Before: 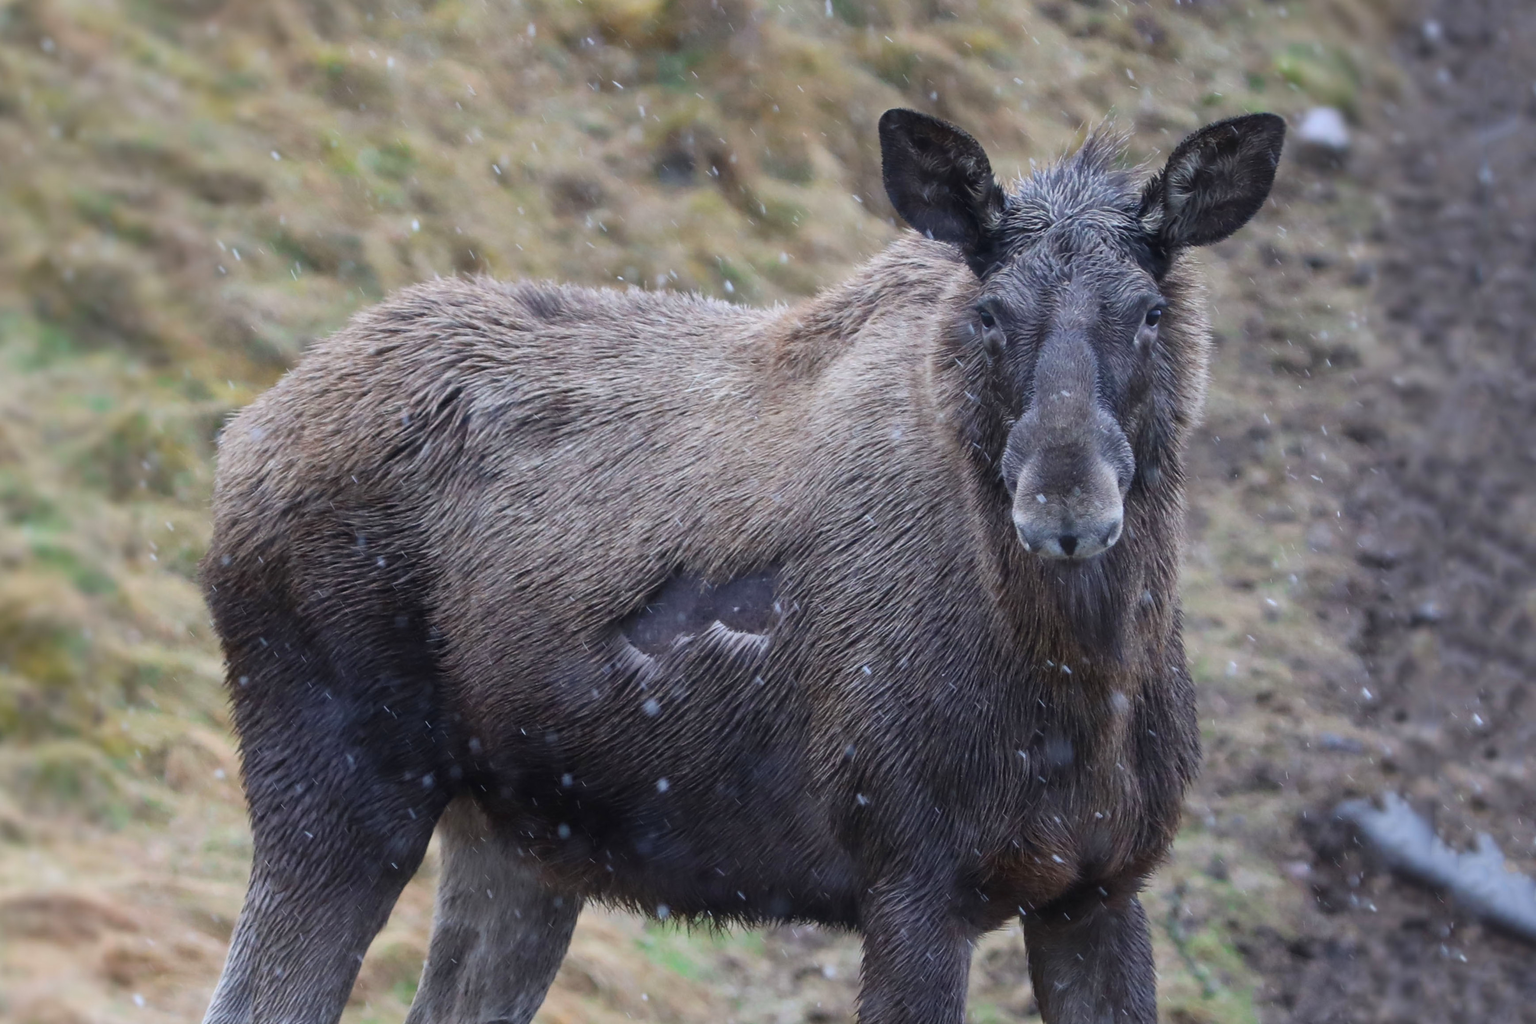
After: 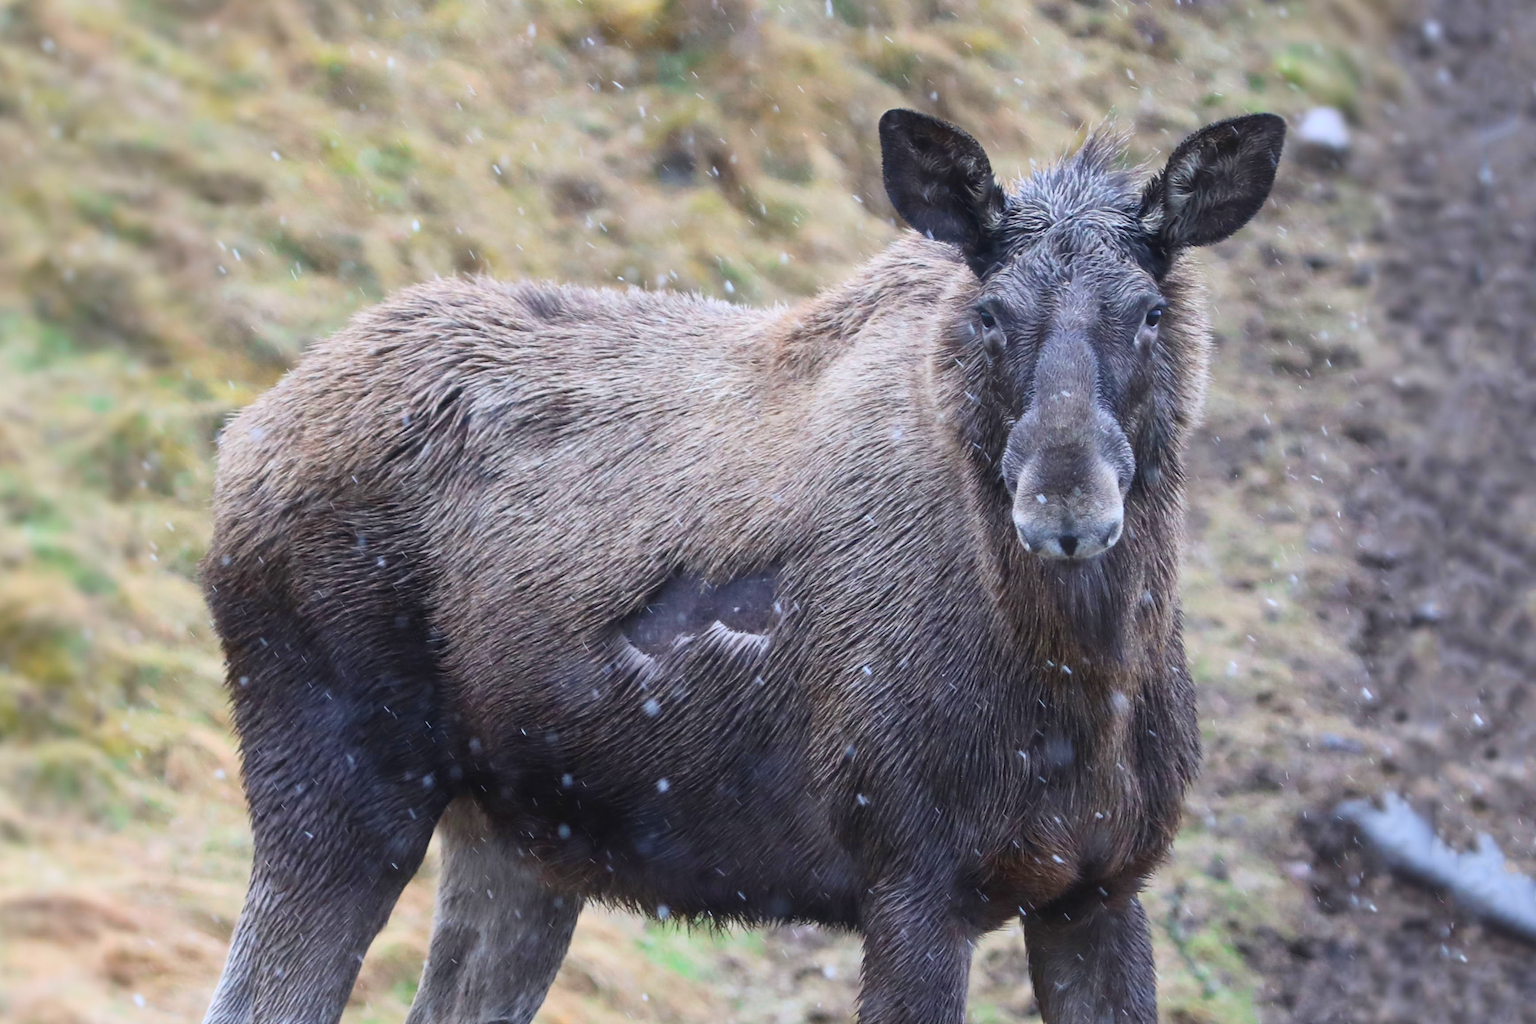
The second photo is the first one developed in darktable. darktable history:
contrast brightness saturation: contrast 0.199, brightness 0.164, saturation 0.227
